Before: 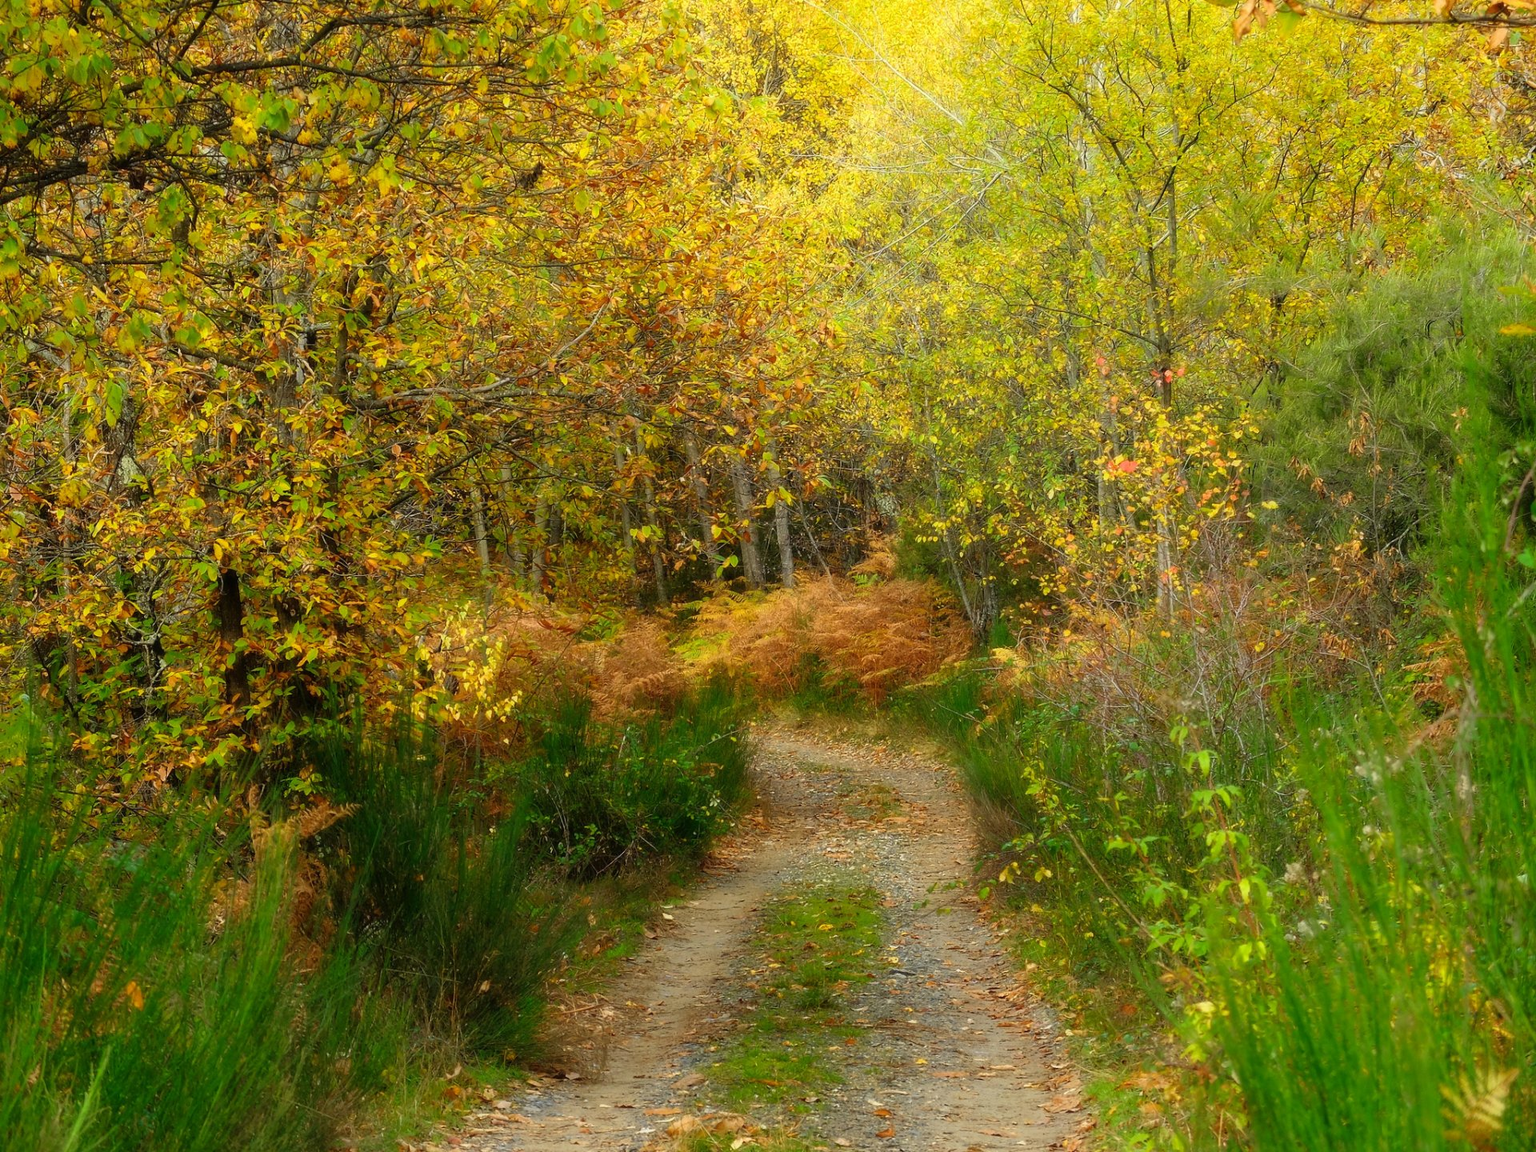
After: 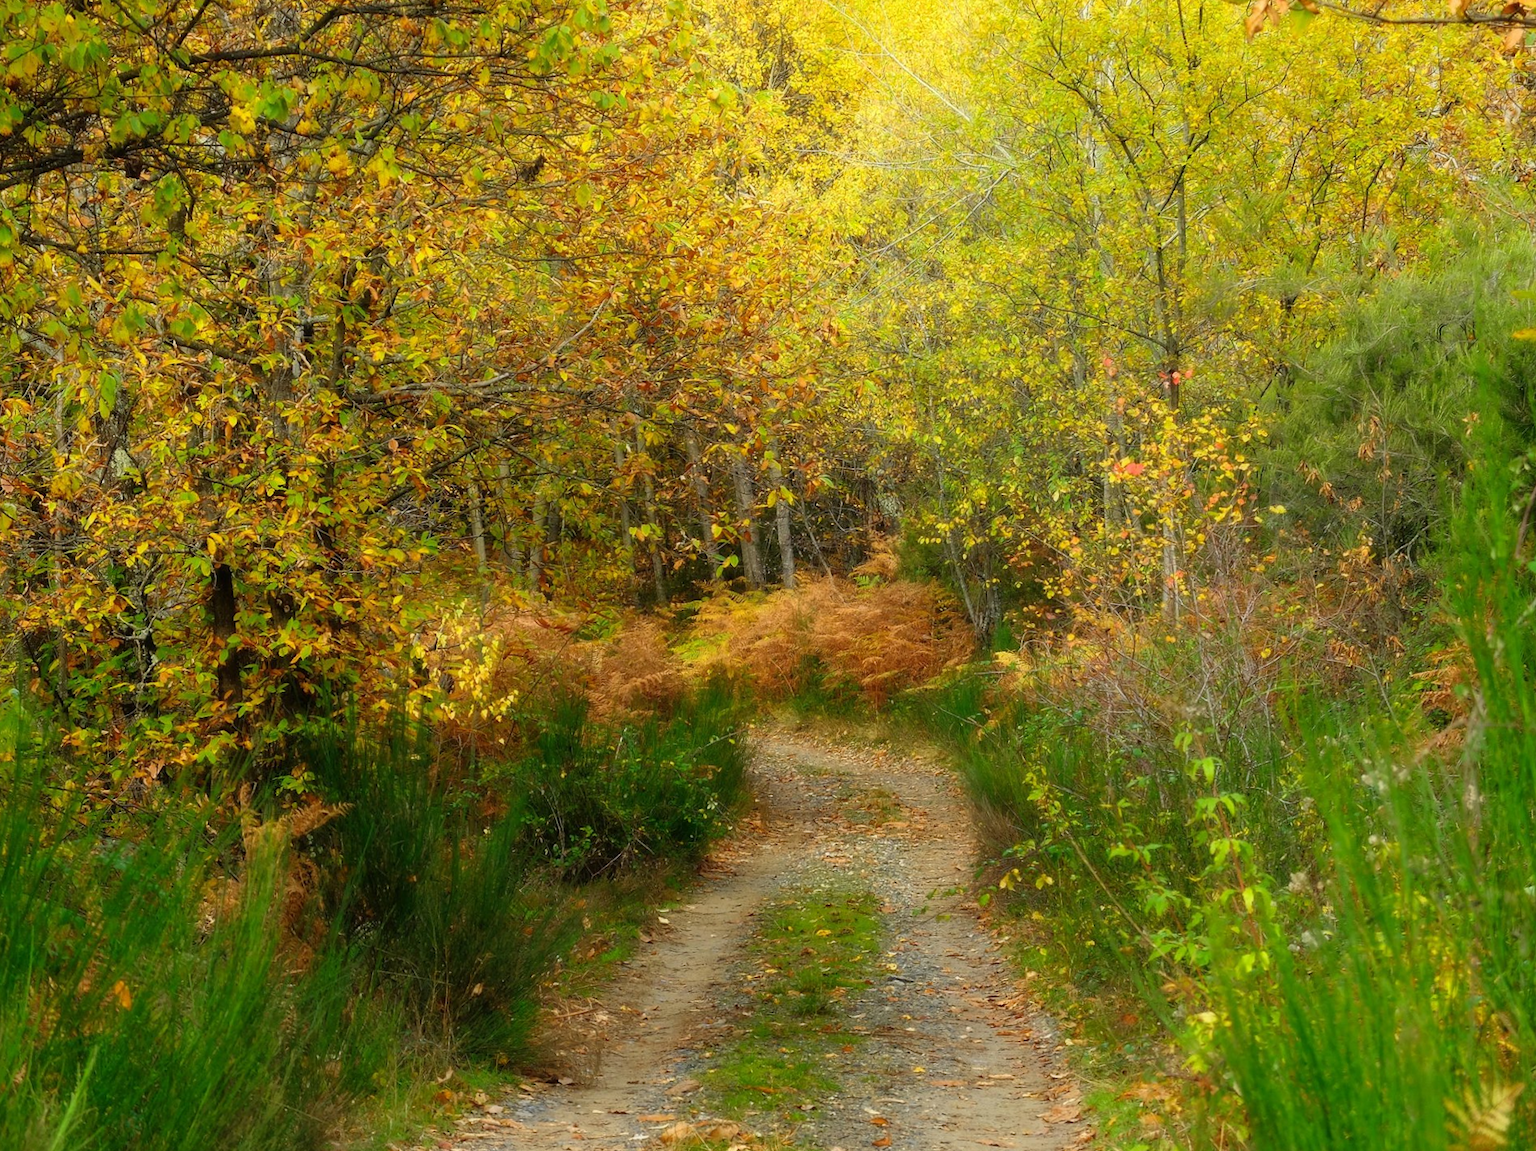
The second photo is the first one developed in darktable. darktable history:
crop and rotate: angle -0.565°
